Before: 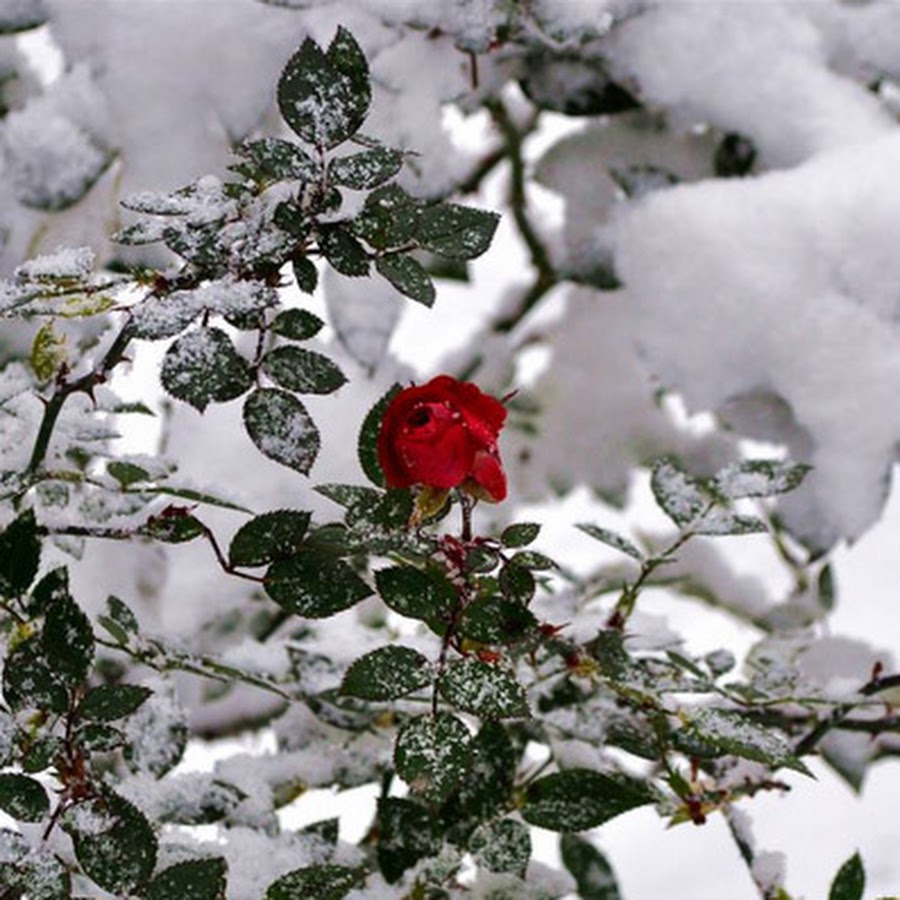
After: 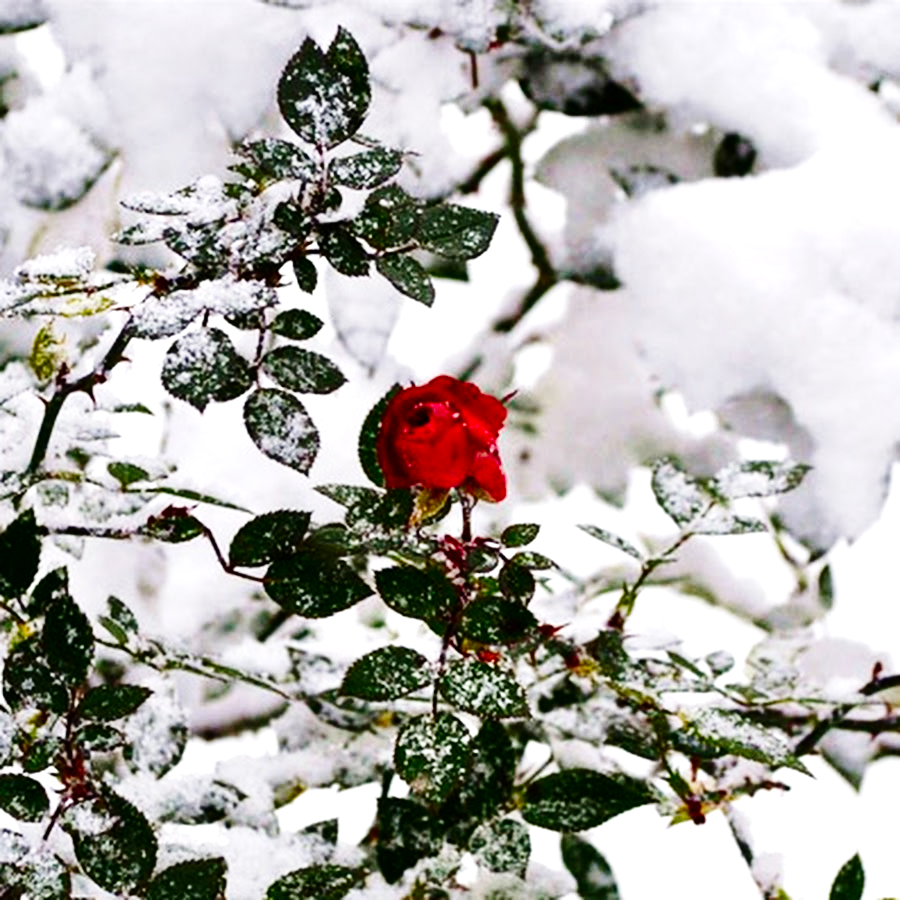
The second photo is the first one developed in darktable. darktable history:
exposure: black level correction 0, exposure 0.7 EV, compensate exposure bias true, compensate highlight preservation false
contrast brightness saturation: contrast 0.07, brightness -0.13, saturation 0.06
base curve: curves: ch0 [(0, 0) (0.036, 0.025) (0.121, 0.166) (0.206, 0.329) (0.605, 0.79) (1, 1)], preserve colors none
